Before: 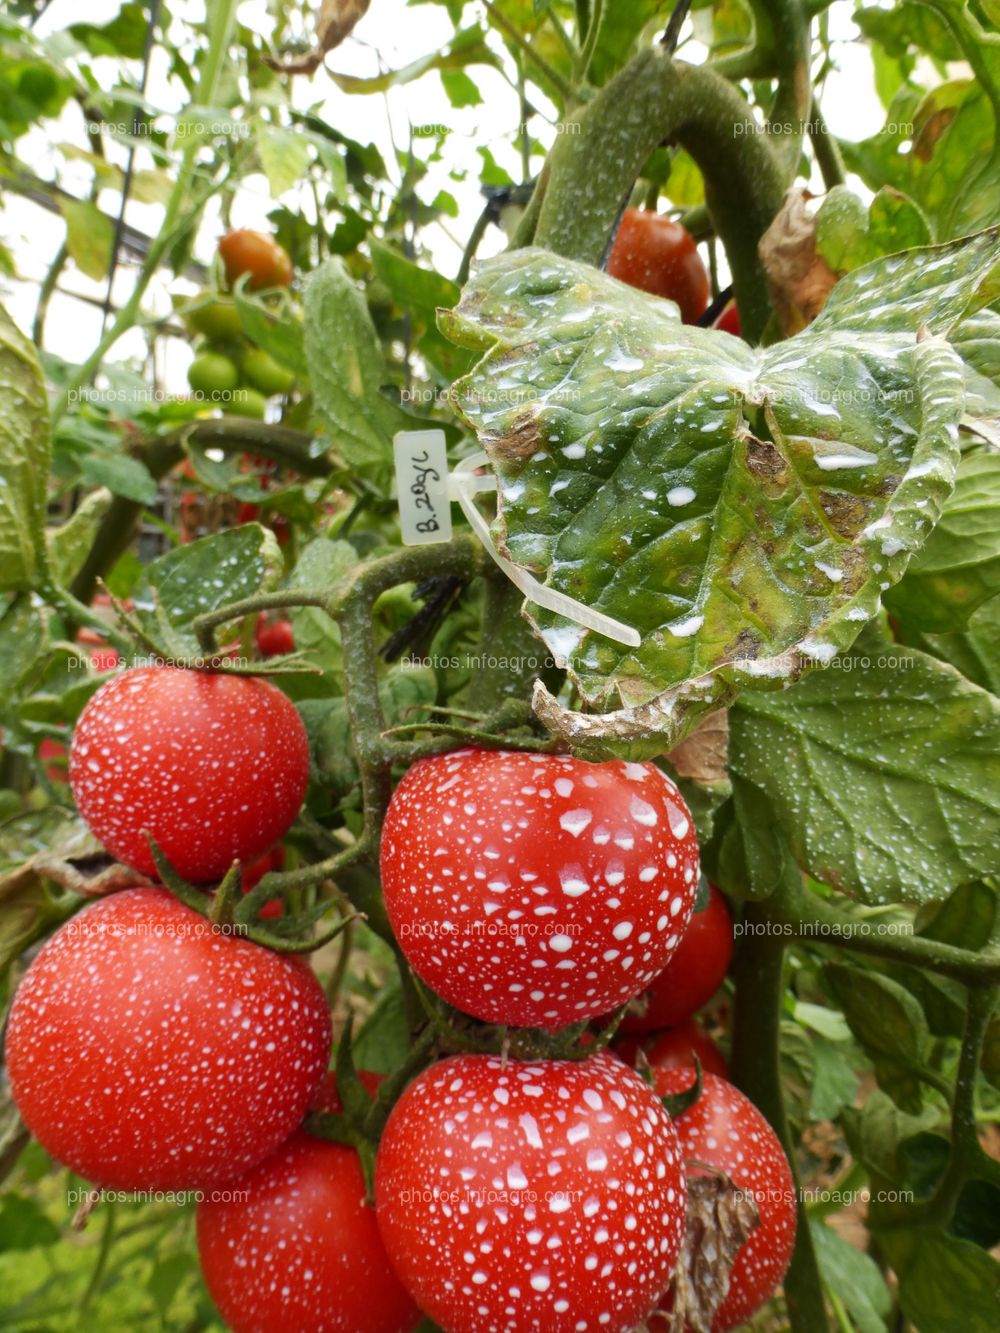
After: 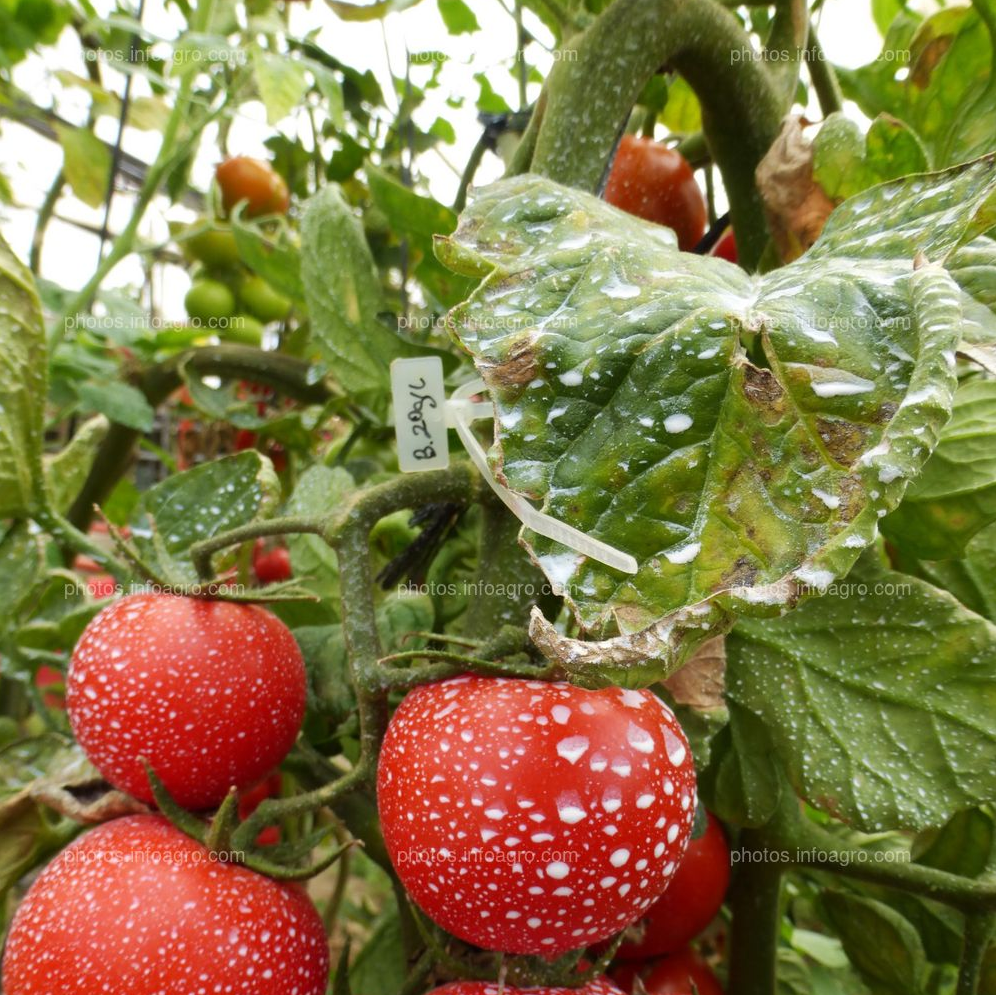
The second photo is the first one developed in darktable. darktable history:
crop: left 0.324%, top 5.537%, bottom 19.794%
